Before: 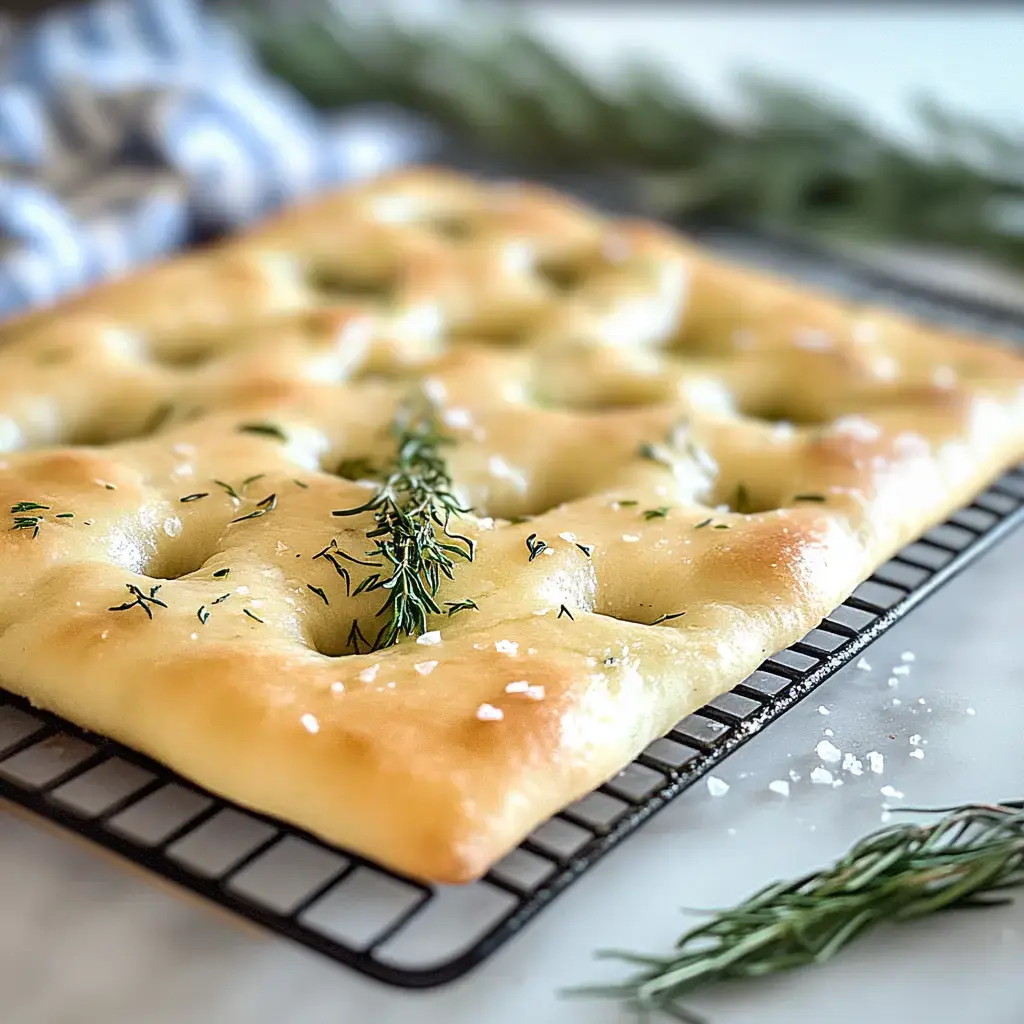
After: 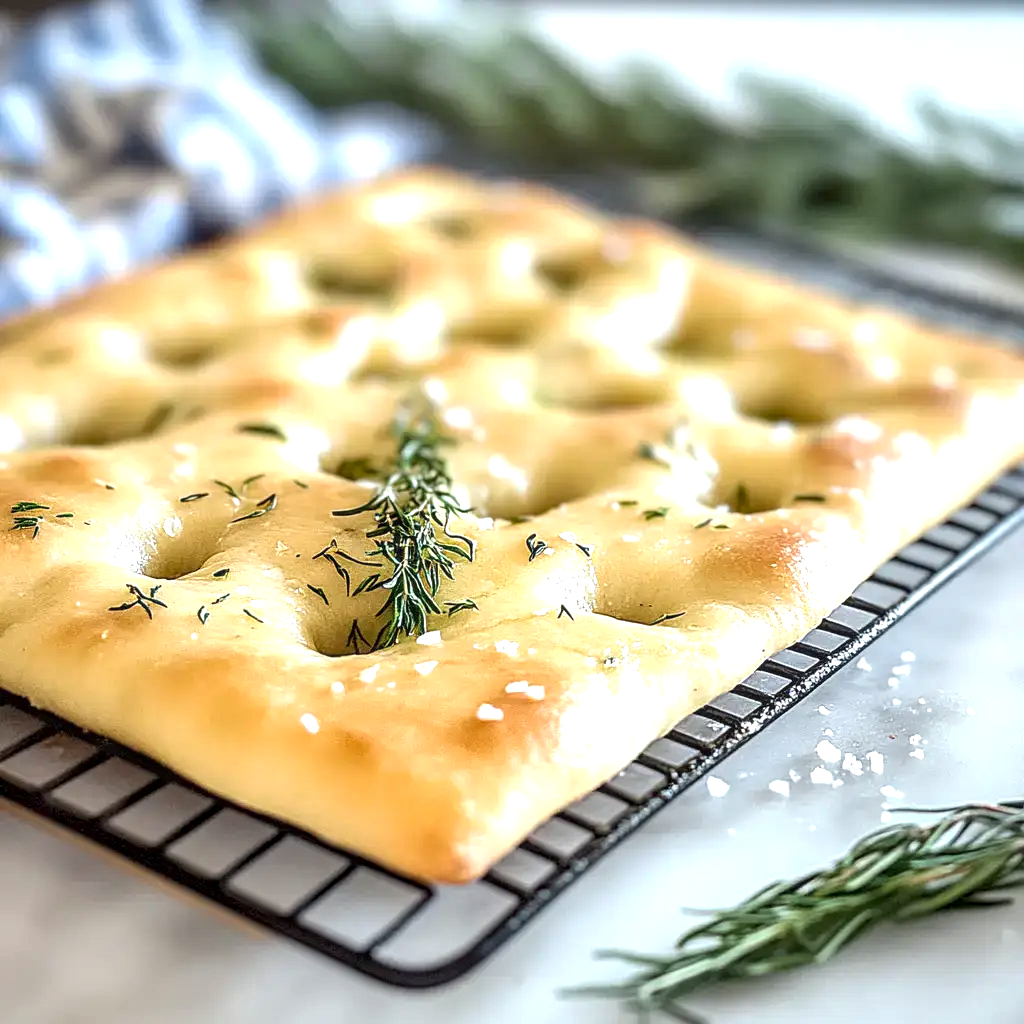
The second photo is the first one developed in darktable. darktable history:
local contrast: on, module defaults
exposure: black level correction 0.001, exposure 0.5 EV, compensate exposure bias true, compensate highlight preservation false
